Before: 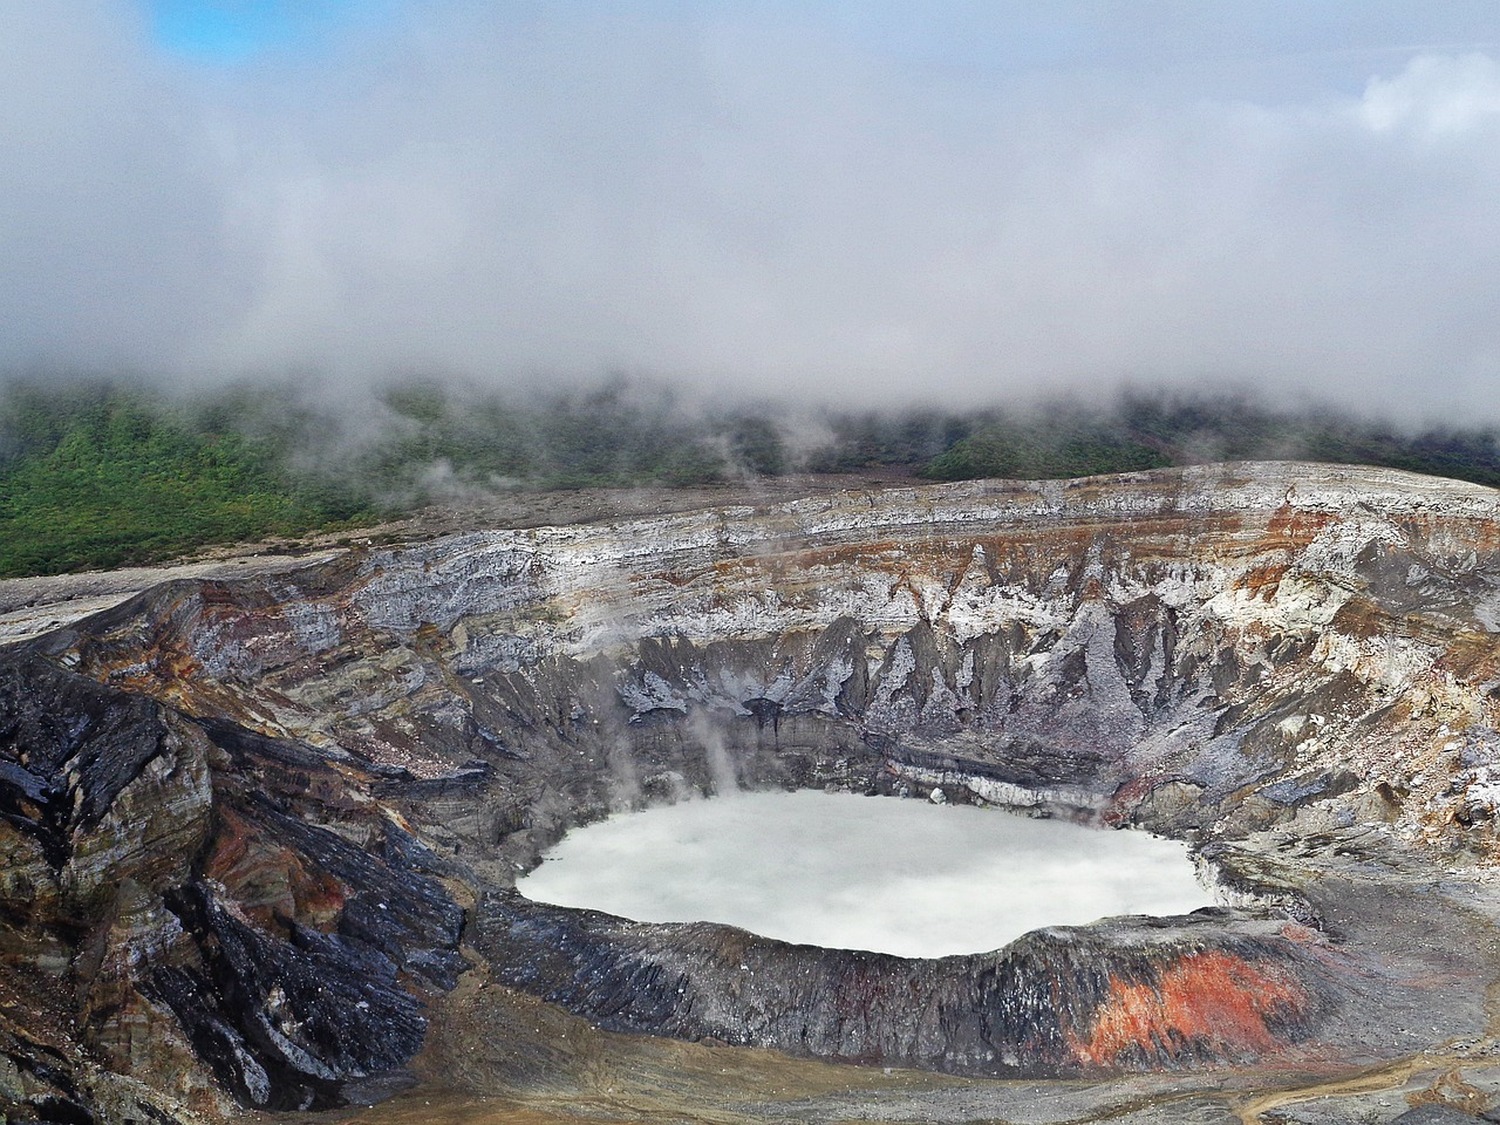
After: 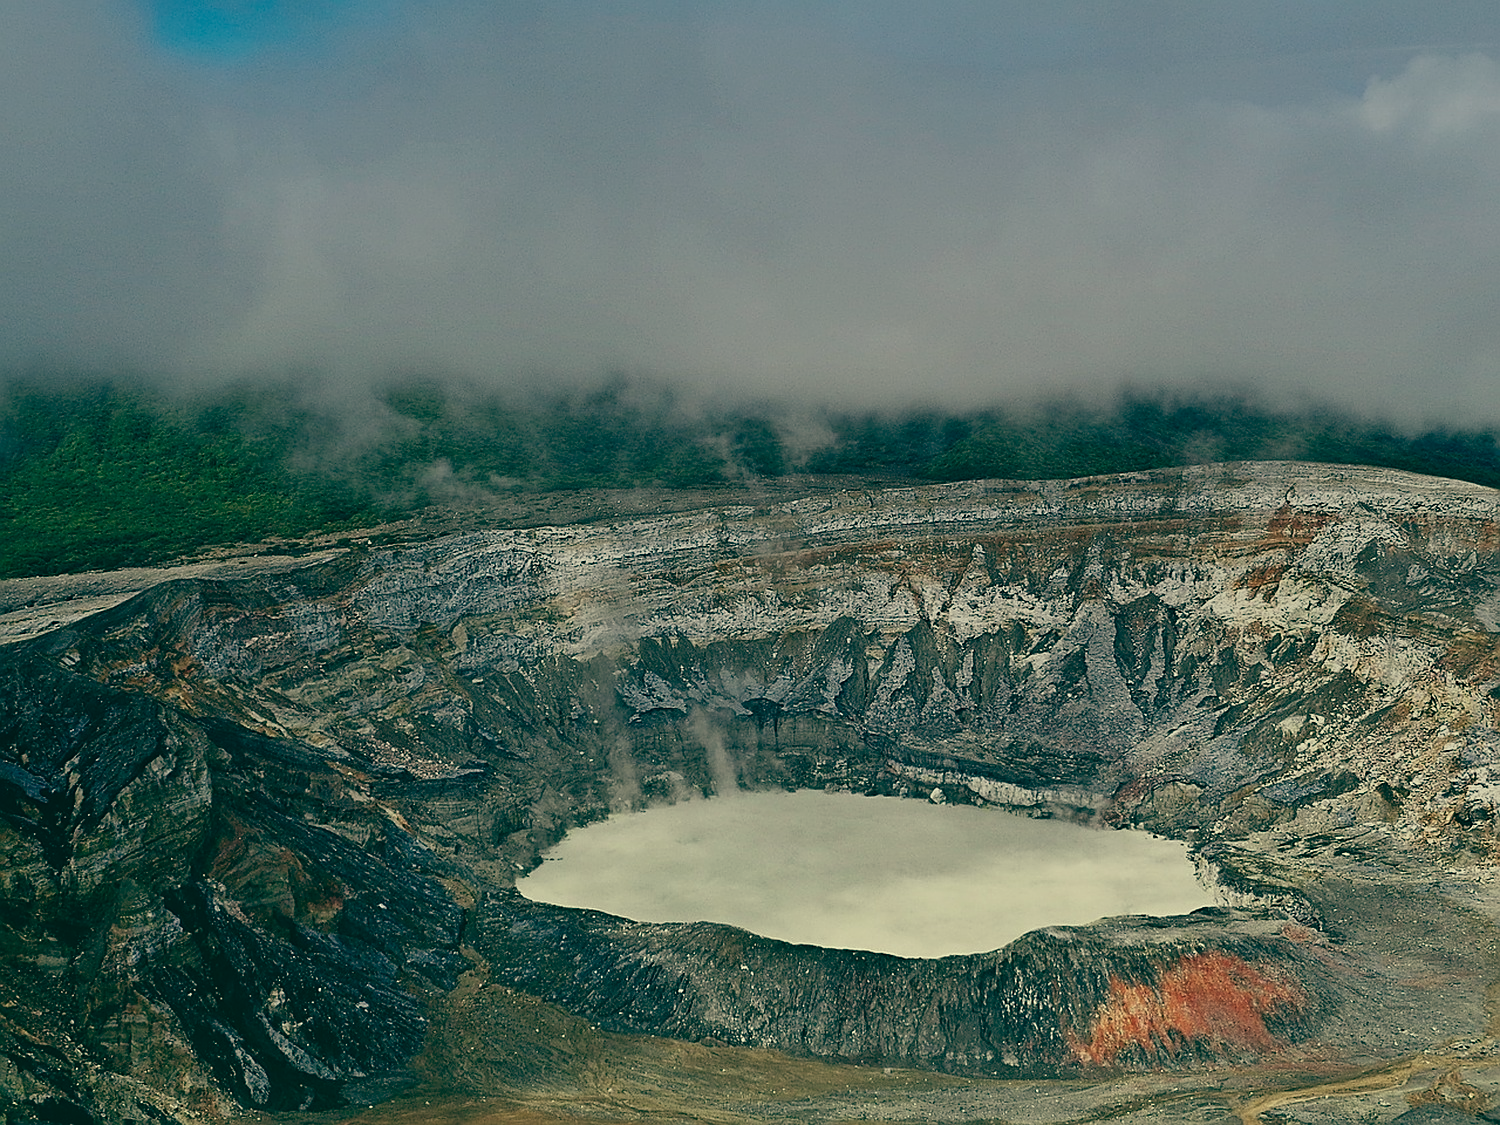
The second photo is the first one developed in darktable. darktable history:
color balance: mode lift, gamma, gain (sRGB), lift [1, 0.69, 1, 1], gamma [1, 1.482, 1, 1], gain [1, 1, 1, 0.802]
exposure: black level correction -0.015, exposure -0.5 EV, compensate highlight preservation false
sharpen: on, module defaults
graduated density: hue 238.83°, saturation 50%
